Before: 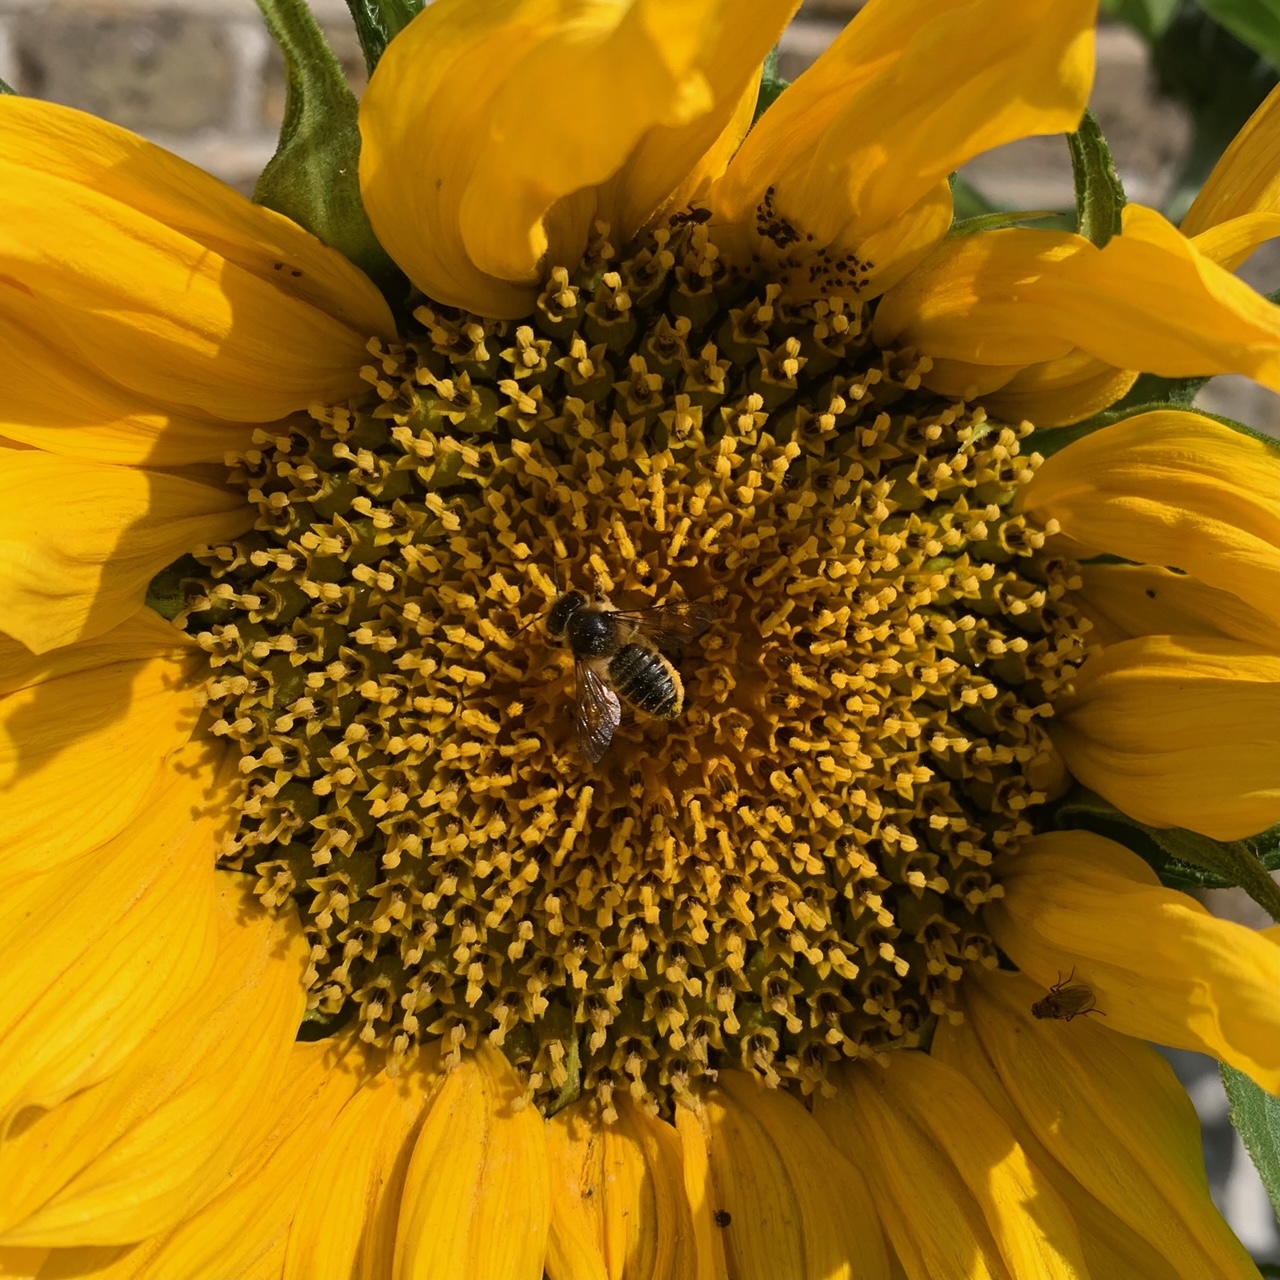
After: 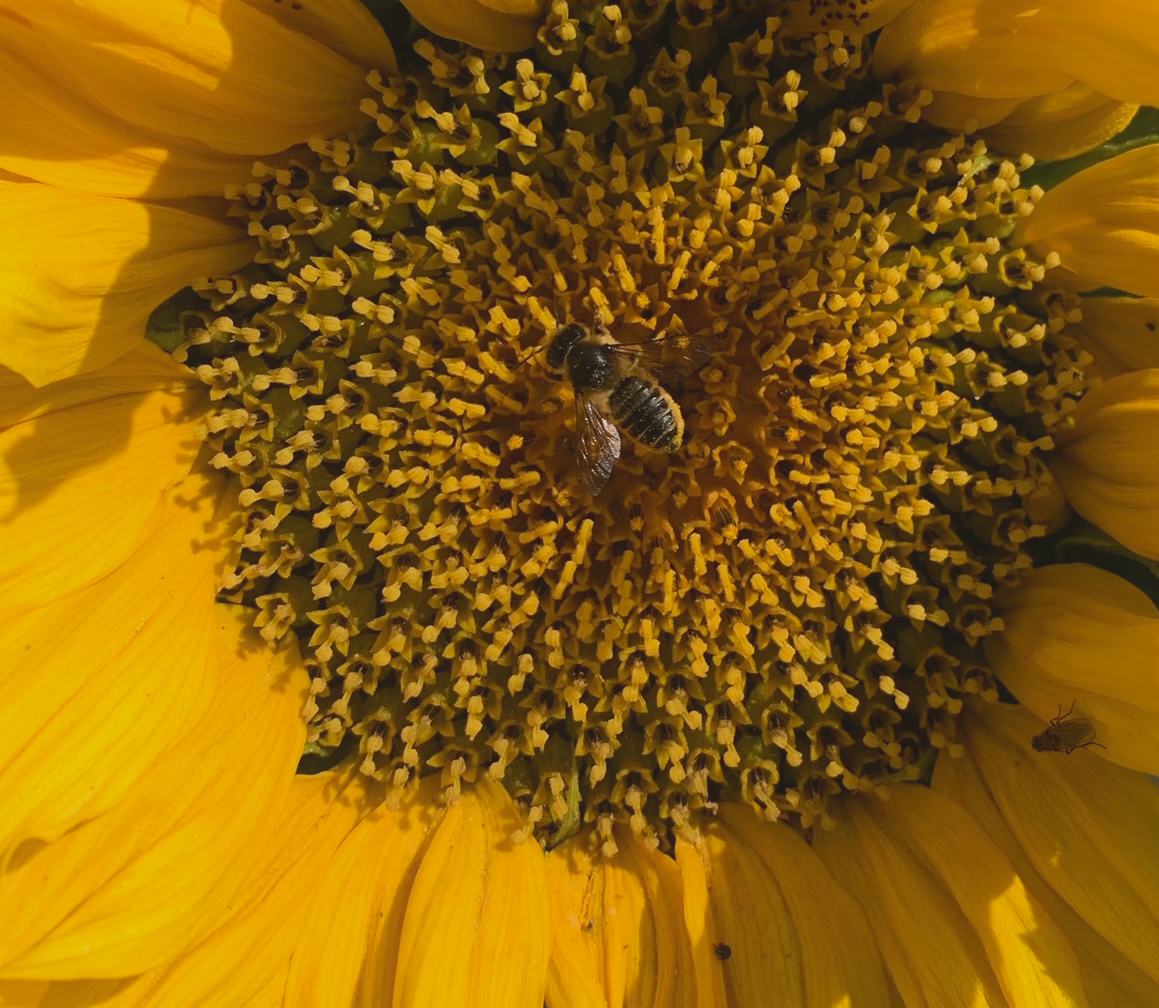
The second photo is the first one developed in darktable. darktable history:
crop: top 20.916%, right 9.437%, bottom 0.316%
contrast brightness saturation: contrast -0.11
contrast equalizer: octaves 7, y [[0.6 ×6], [0.55 ×6], [0 ×6], [0 ×6], [0 ×6]], mix -0.3
